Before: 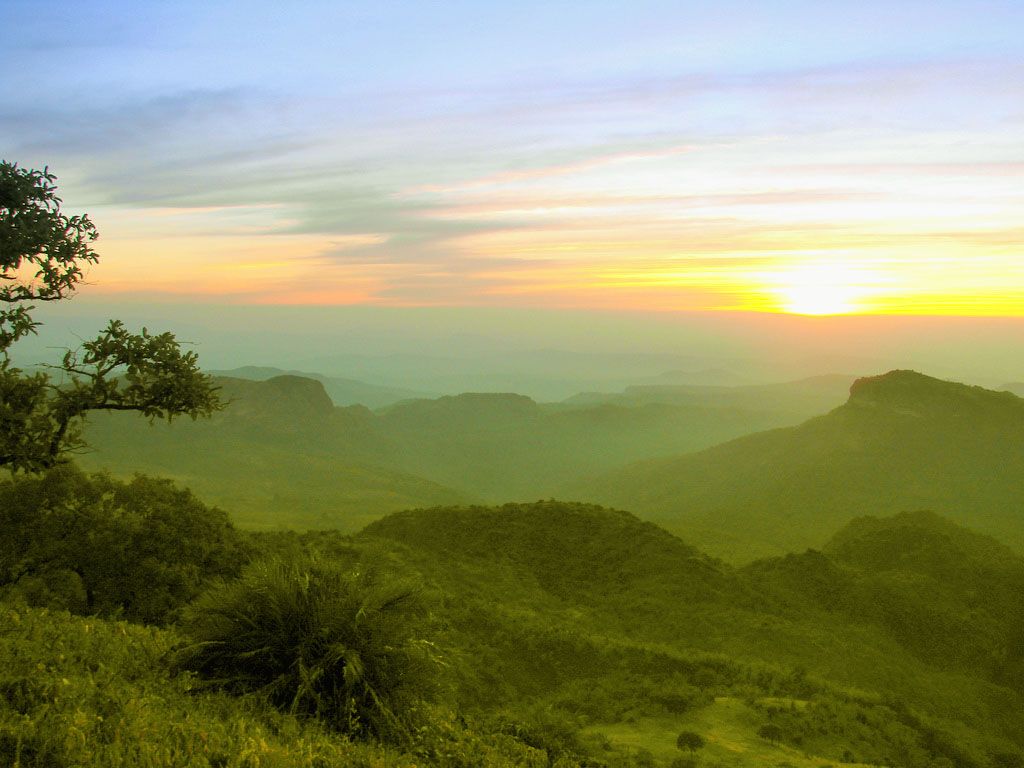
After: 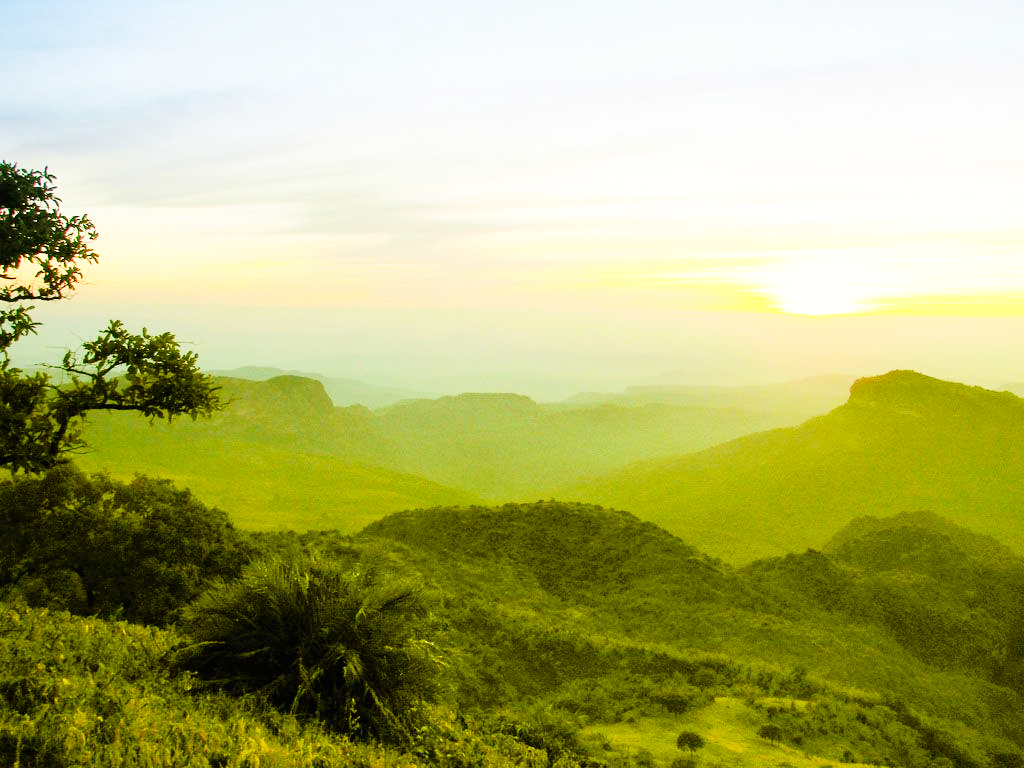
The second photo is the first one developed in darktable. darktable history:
base curve: curves: ch0 [(0, 0) (0, 0) (0.002, 0.001) (0.008, 0.003) (0.019, 0.011) (0.037, 0.037) (0.064, 0.11) (0.102, 0.232) (0.152, 0.379) (0.216, 0.524) (0.296, 0.665) (0.394, 0.789) (0.512, 0.881) (0.651, 0.945) (0.813, 0.986) (1, 1)], preserve colors none
white balance: red 1.029, blue 0.92
